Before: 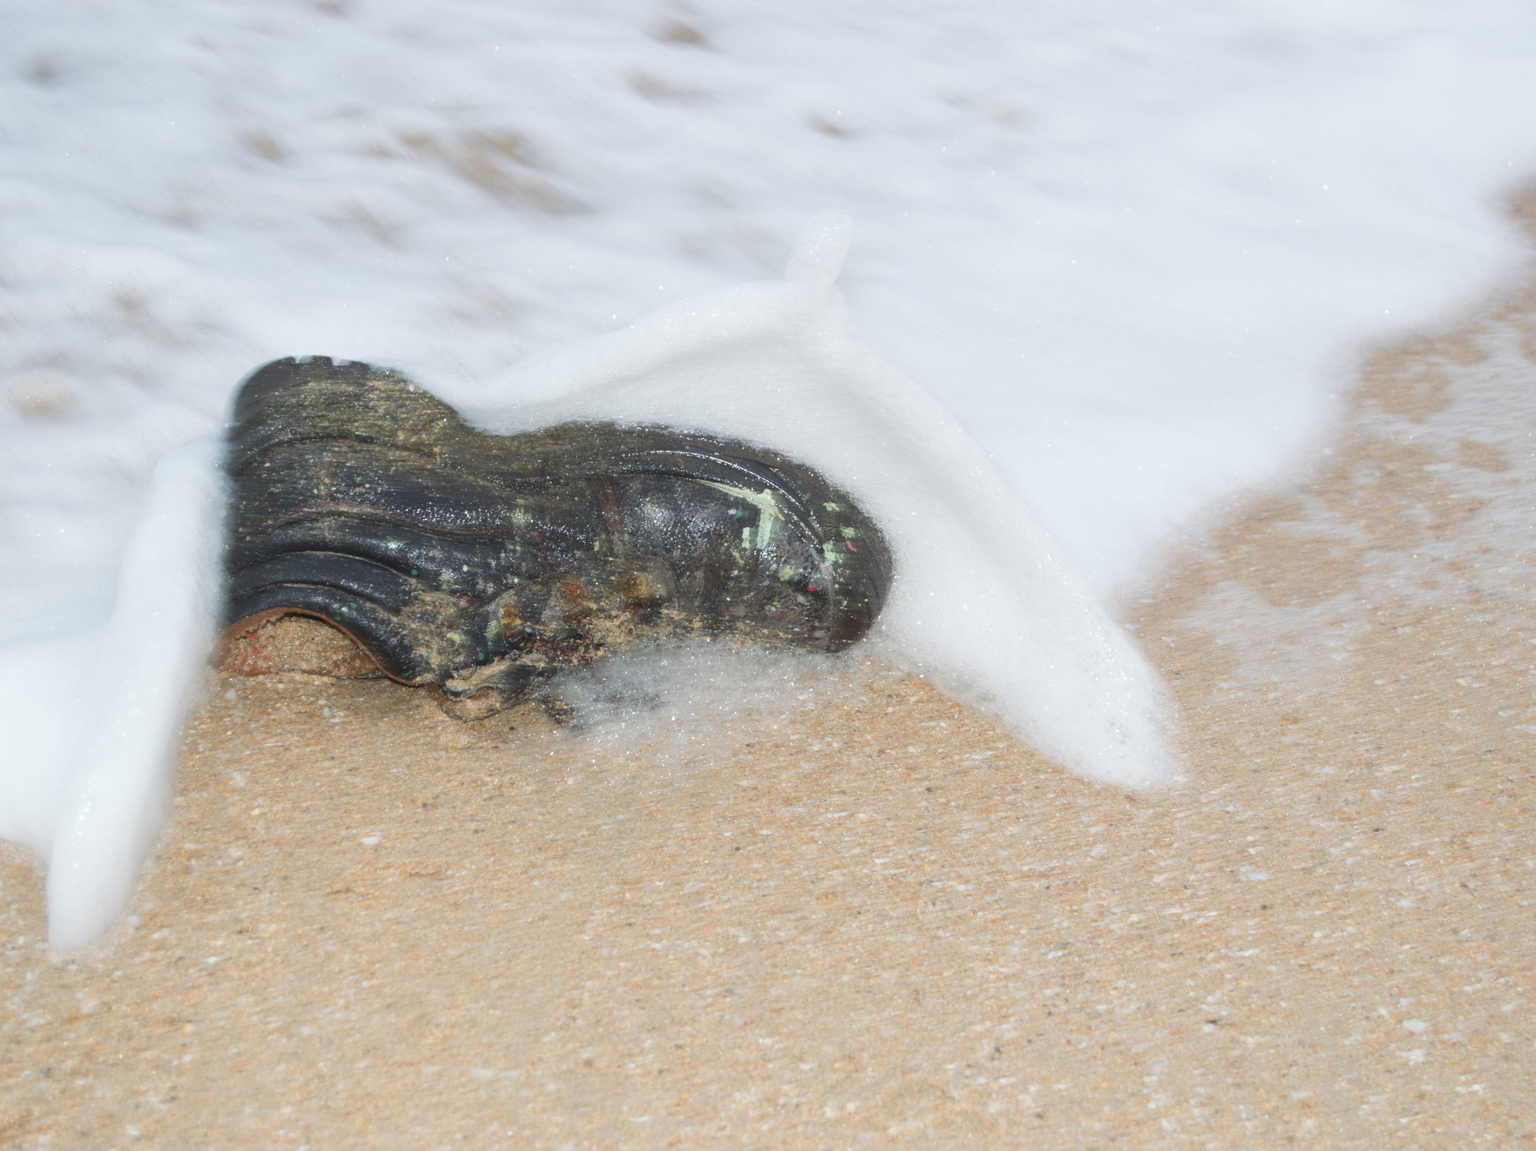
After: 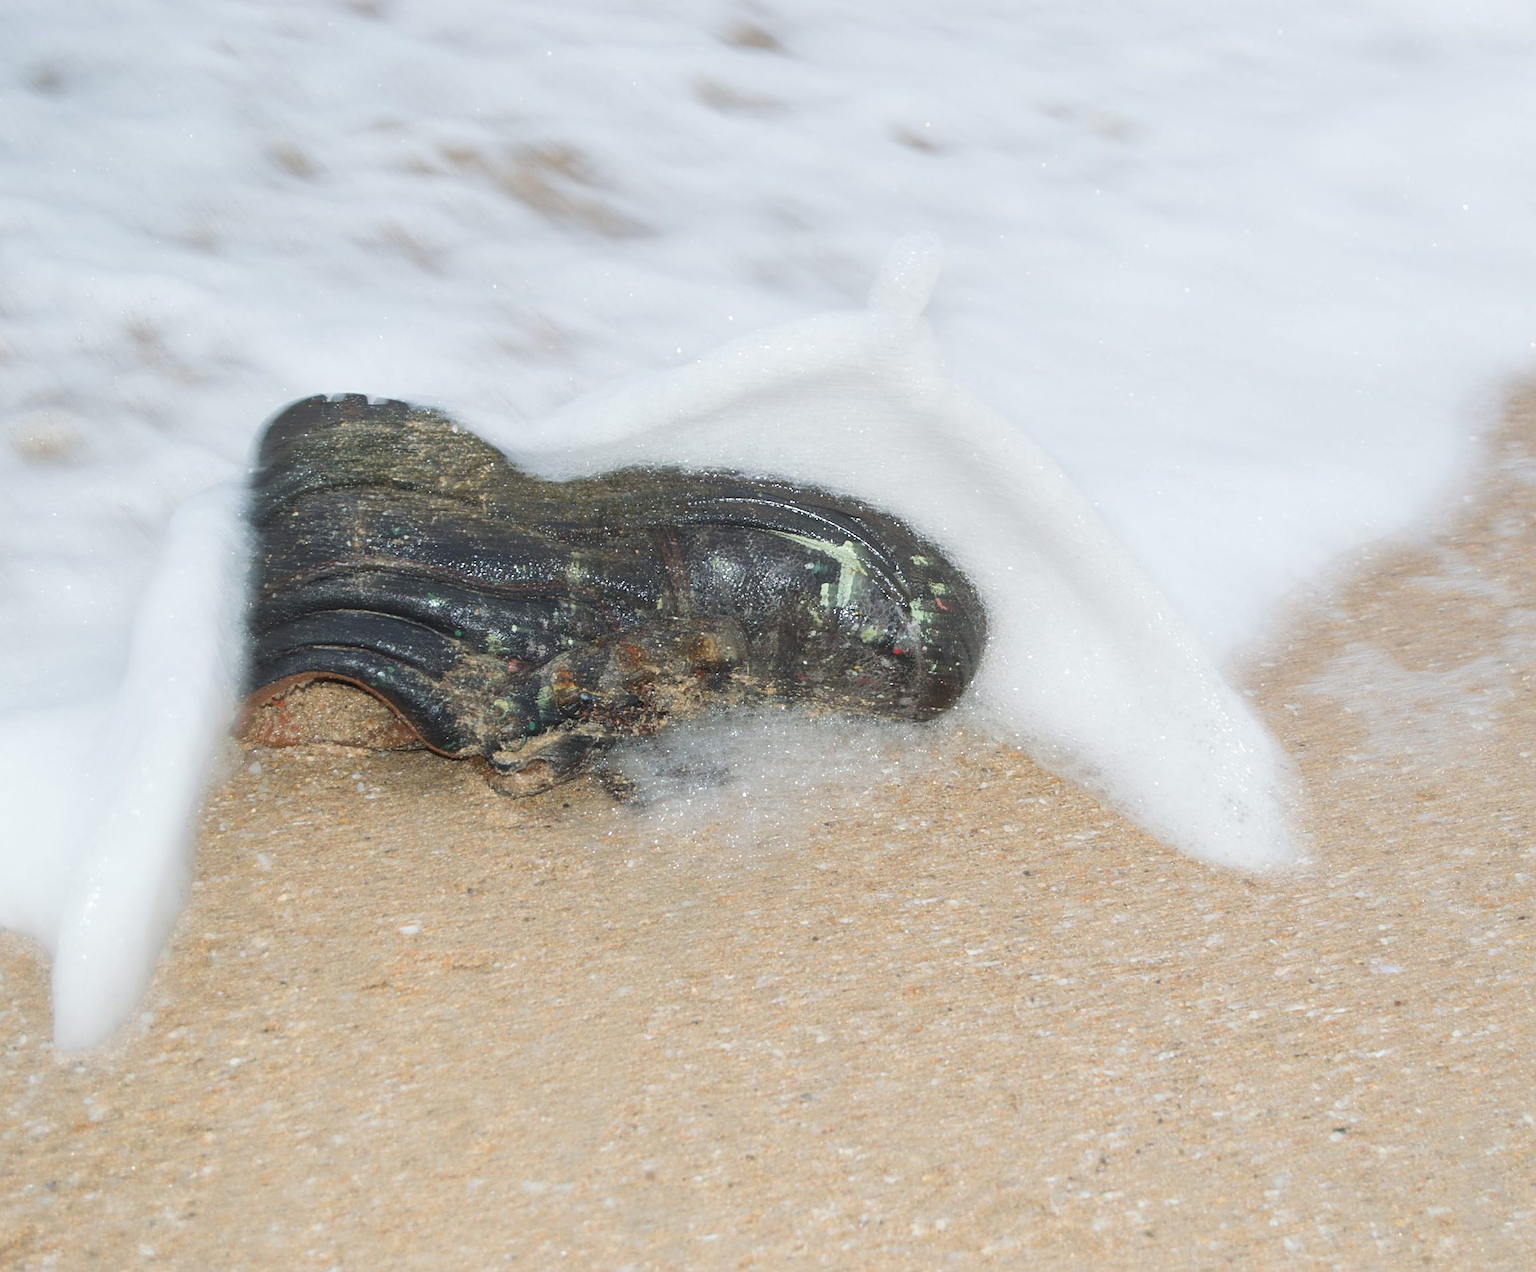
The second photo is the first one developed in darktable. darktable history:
sharpen: on, module defaults
crop: right 9.502%, bottom 0.017%
